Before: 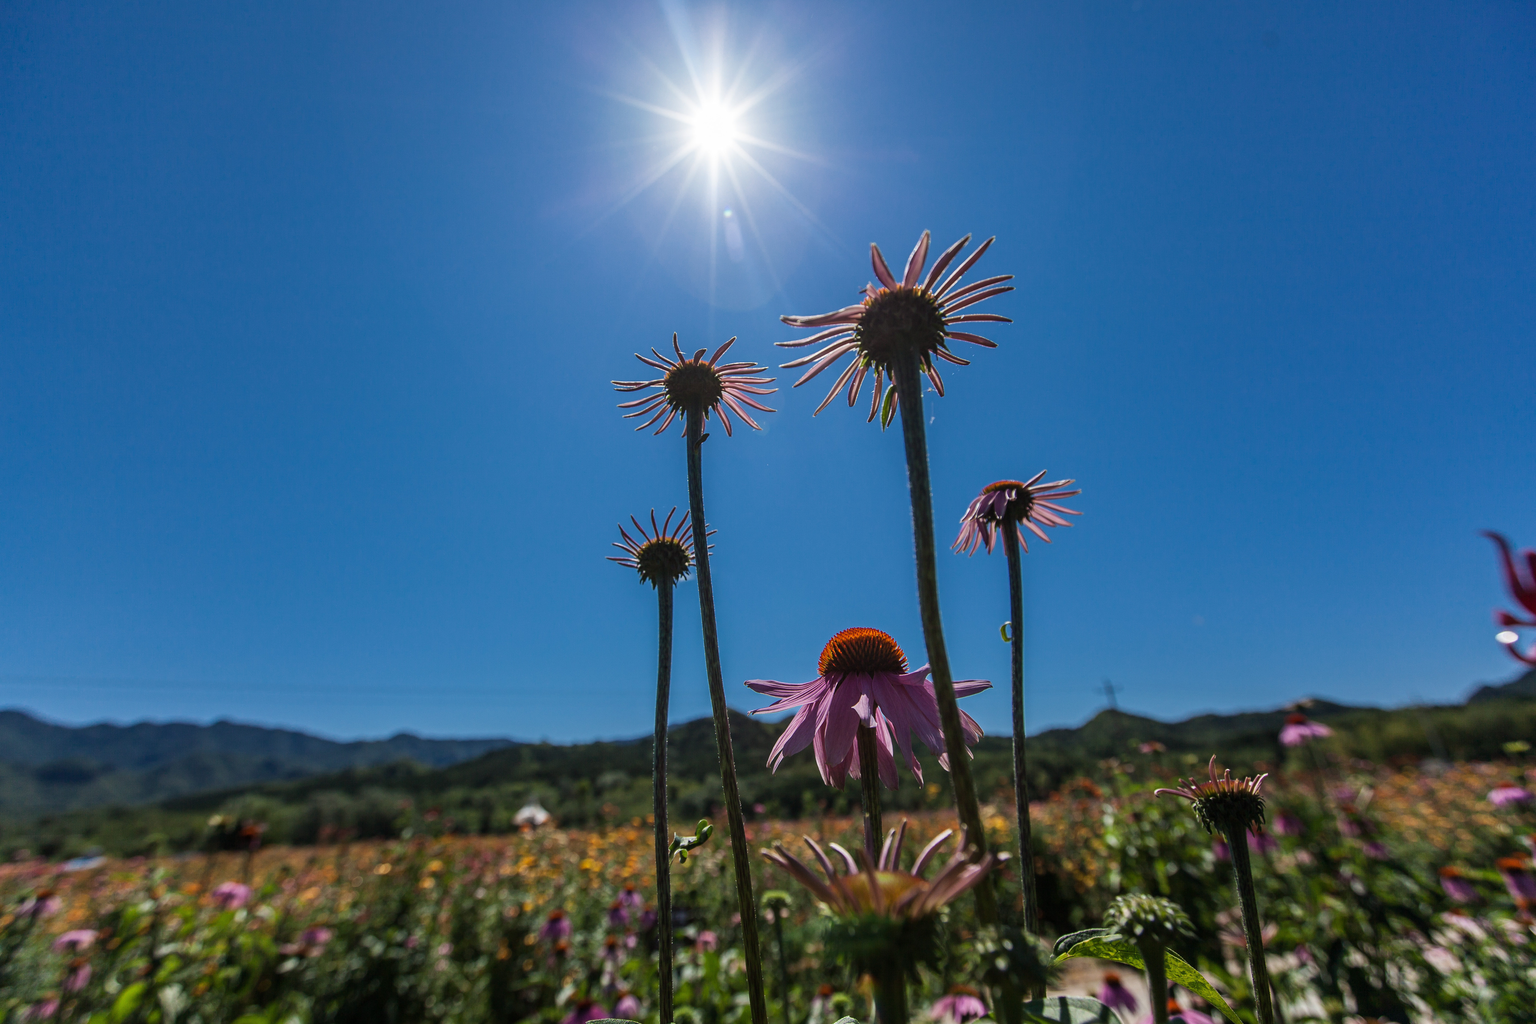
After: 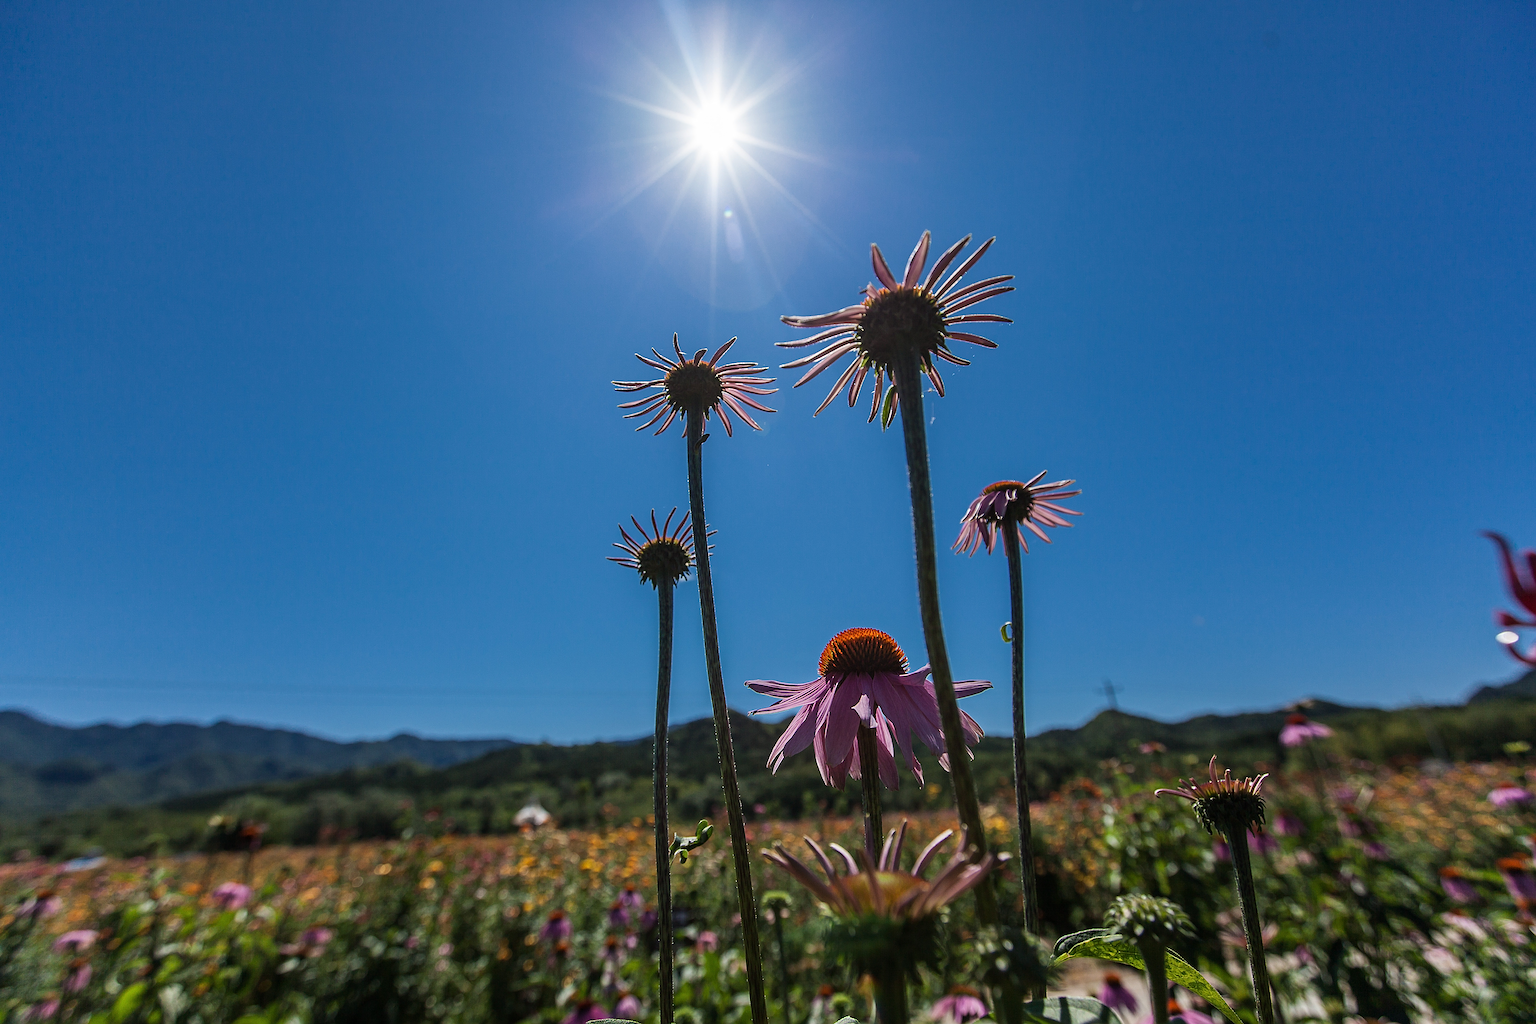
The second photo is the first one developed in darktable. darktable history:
sharpen: radius 2.707, amount 0.653
